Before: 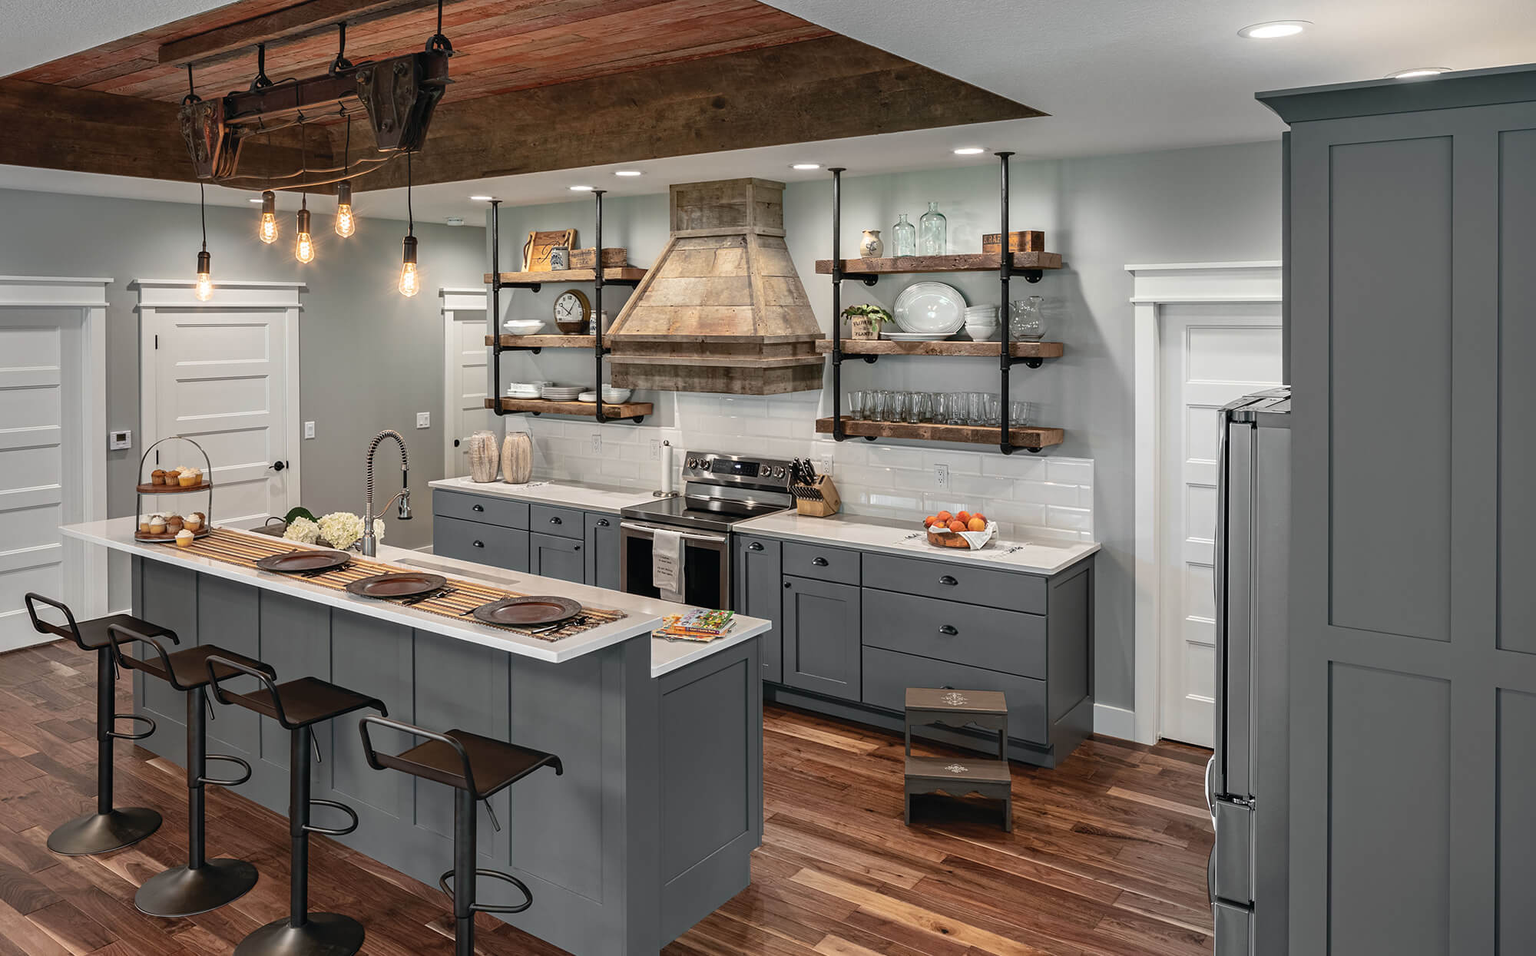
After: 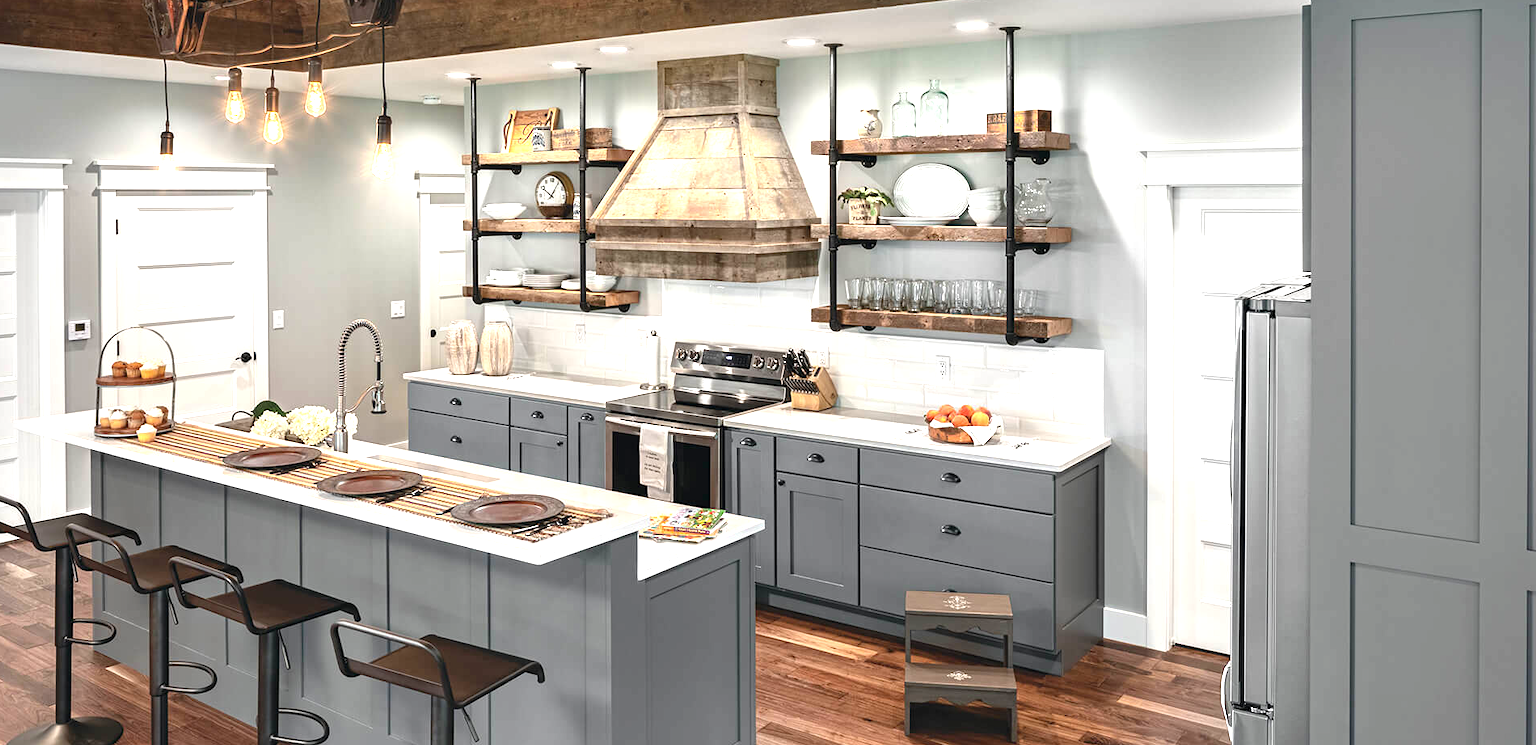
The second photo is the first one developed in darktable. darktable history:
crop and rotate: left 2.991%, top 13.302%, right 1.981%, bottom 12.636%
exposure: black level correction 0, exposure 1.2 EV, compensate highlight preservation false
